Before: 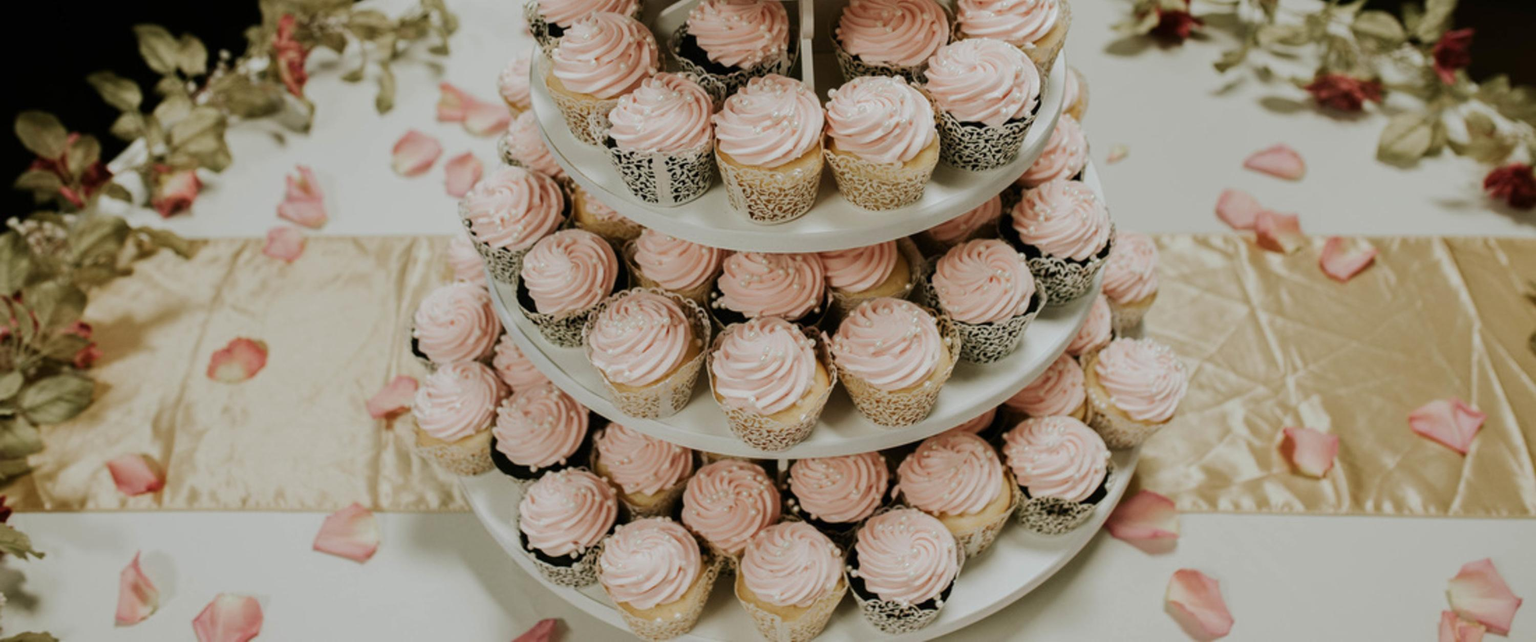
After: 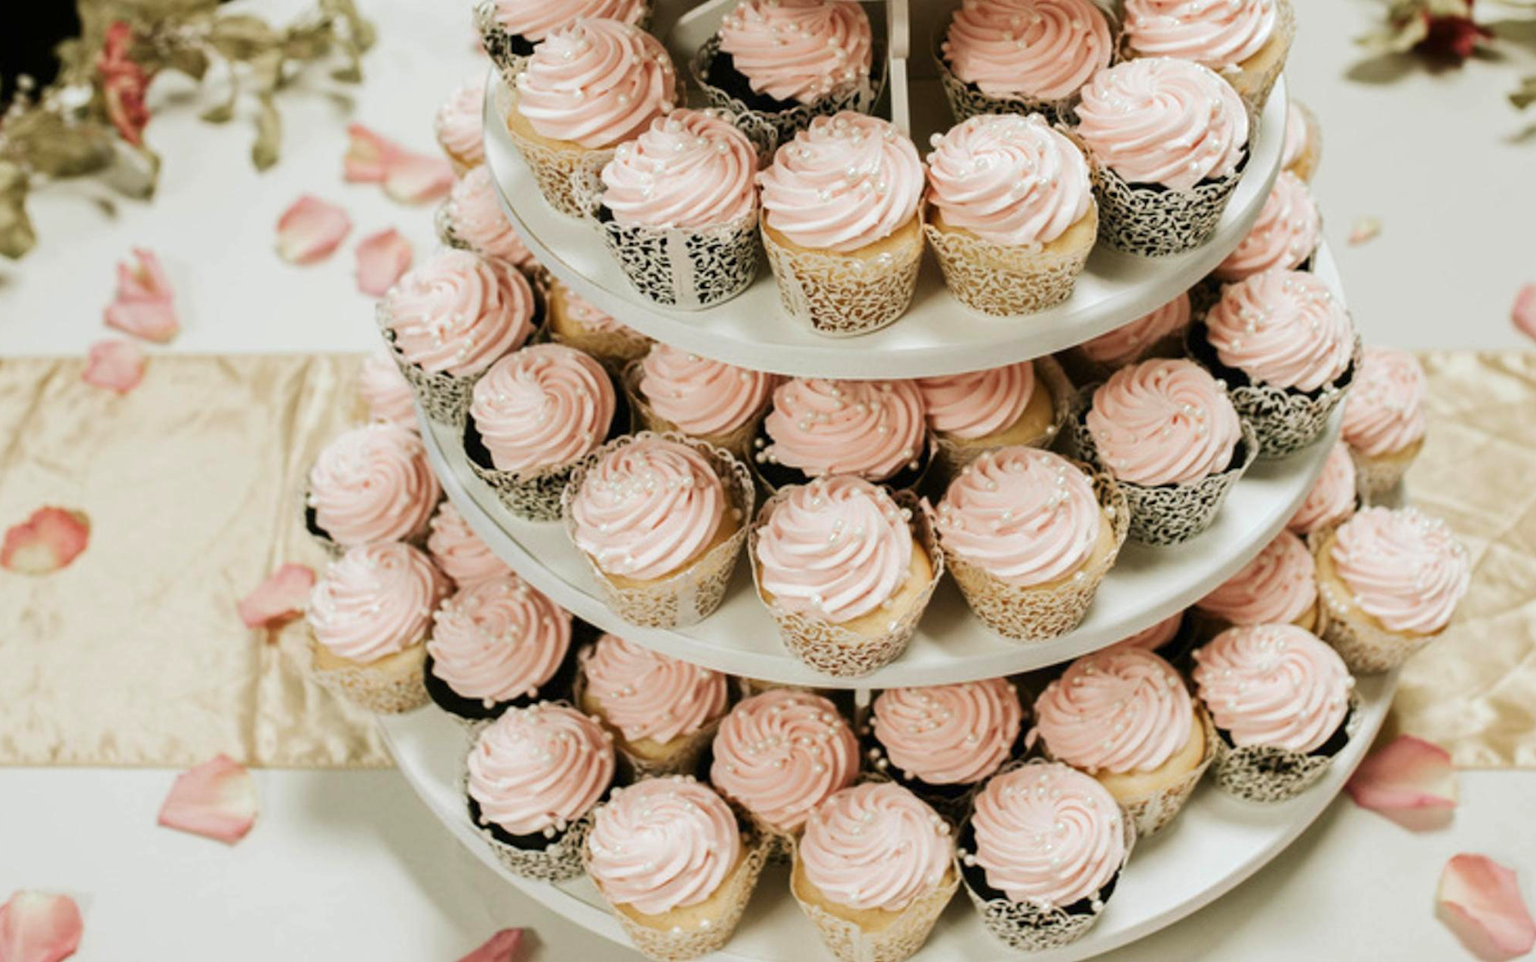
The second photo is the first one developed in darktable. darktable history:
crop and rotate: left 13.537%, right 19.796%
exposure: exposure 0.564 EV, compensate highlight preservation false
